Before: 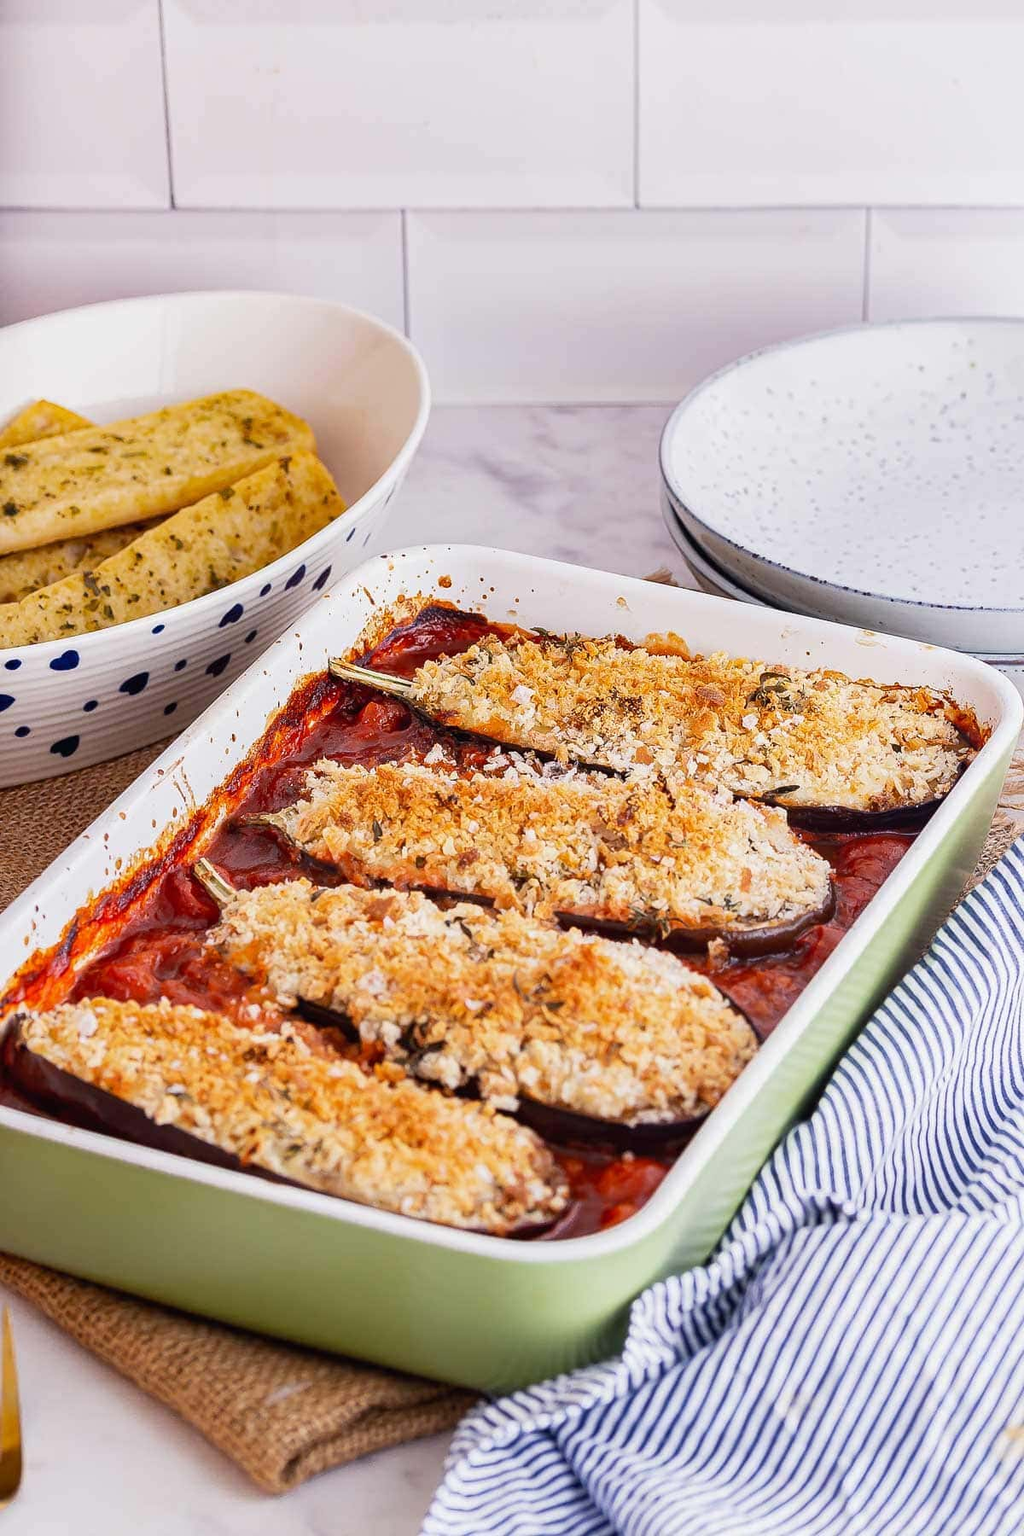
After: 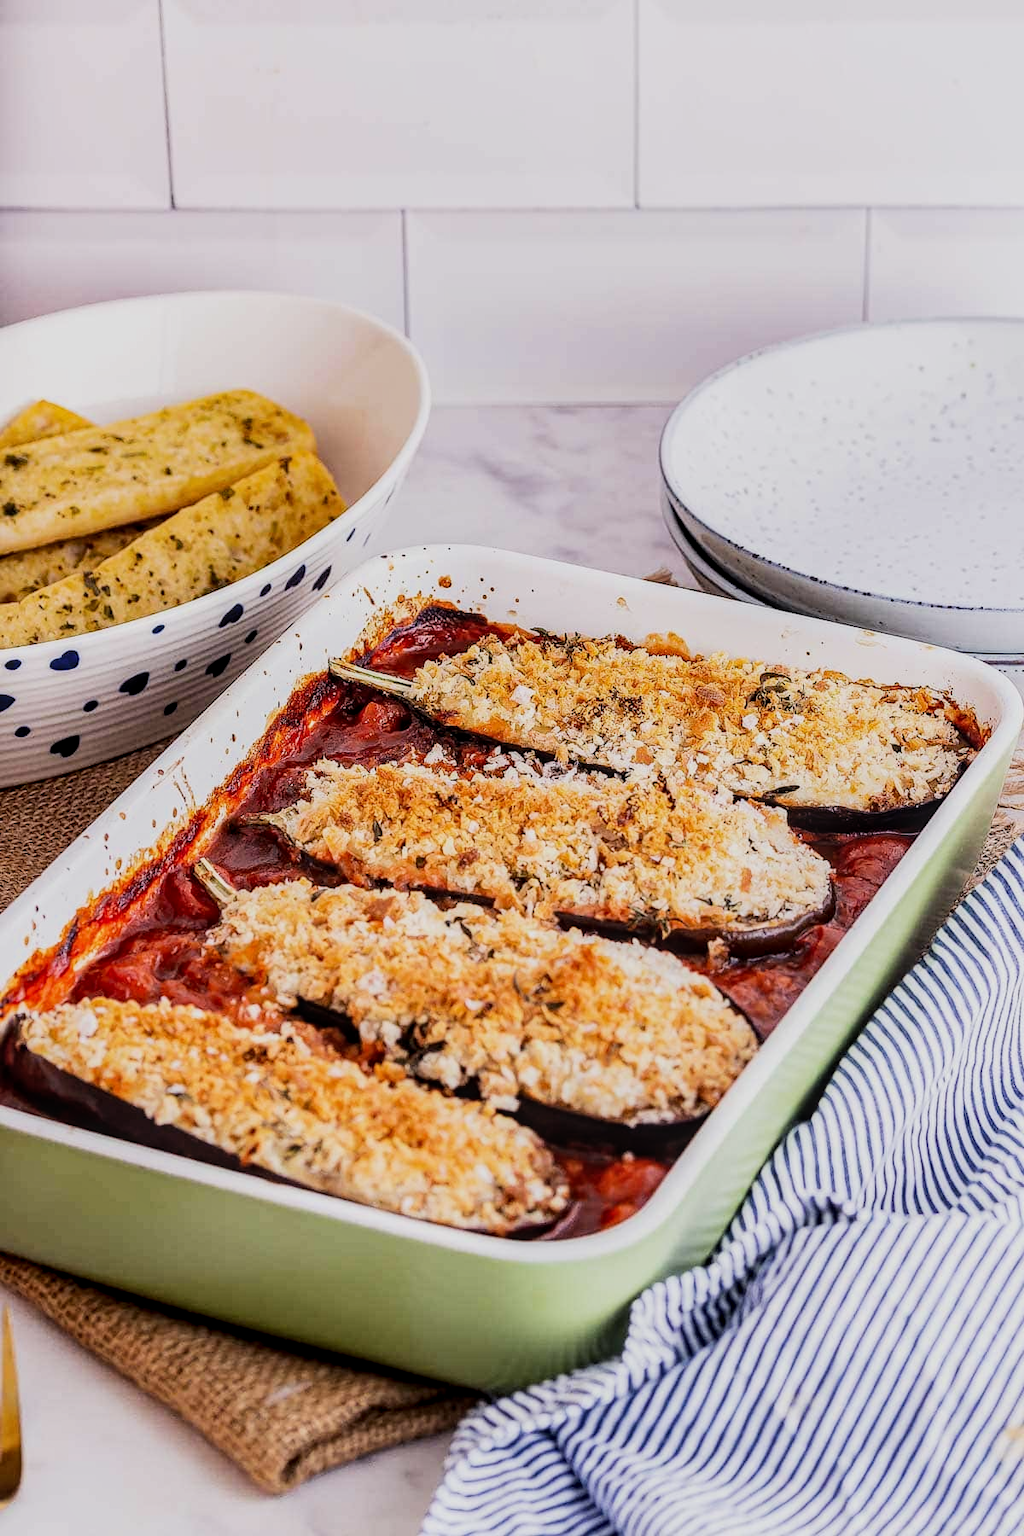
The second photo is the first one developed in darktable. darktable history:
filmic rgb: black relative exposure -7.5 EV, white relative exposure 5 EV, hardness 3.31, contrast 1.3, contrast in shadows safe
local contrast: on, module defaults
